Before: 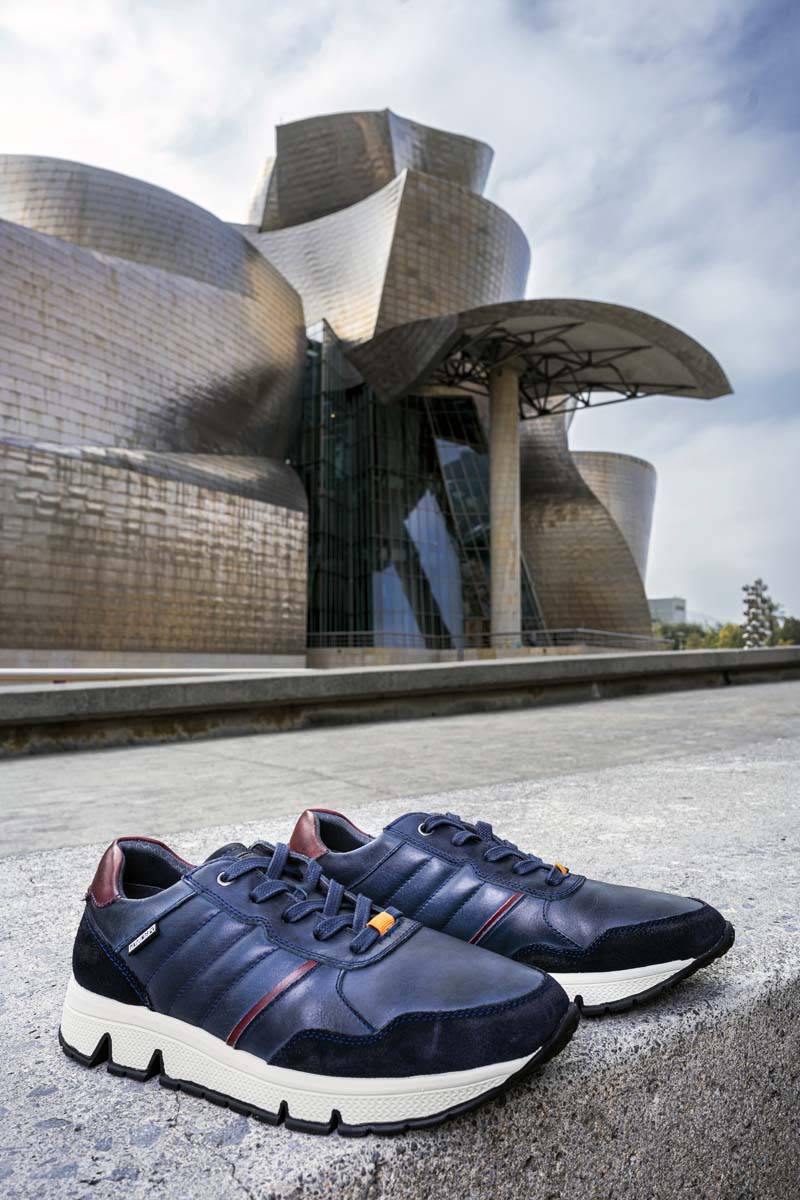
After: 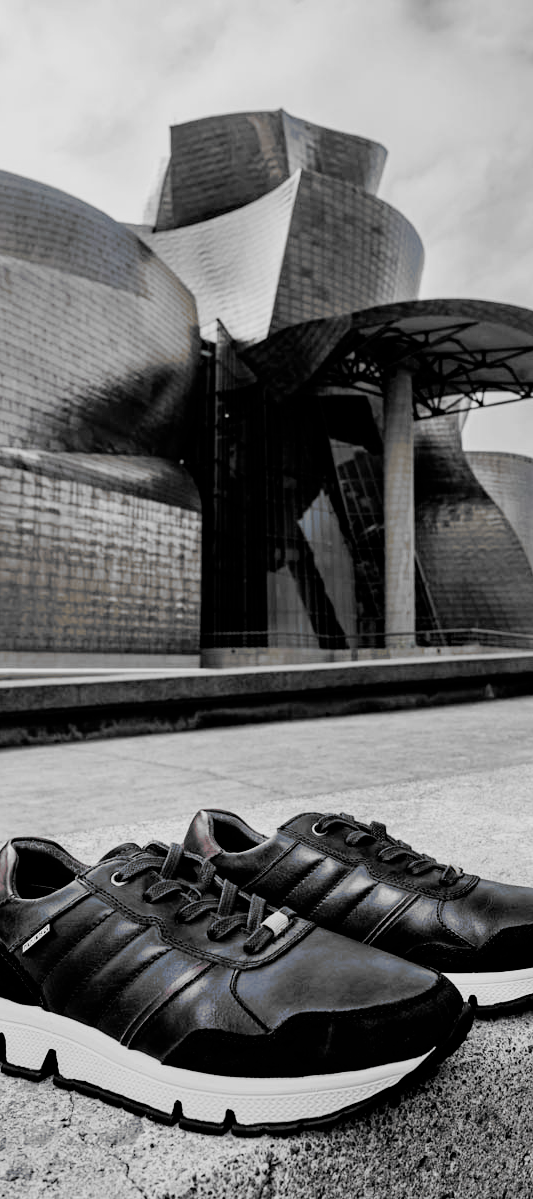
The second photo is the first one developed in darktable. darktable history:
haze removal: compatibility mode true, adaptive false
crop and rotate: left 13.405%, right 19.938%
filmic rgb: black relative exposure -5.04 EV, white relative exposure 3.55 EV, hardness 3.19, contrast 1.2, highlights saturation mix -48.55%, add noise in highlights 0.001, preserve chrominance no, color science v3 (2019), use custom middle-gray values true, contrast in highlights soft
velvia: strength 26.66%
